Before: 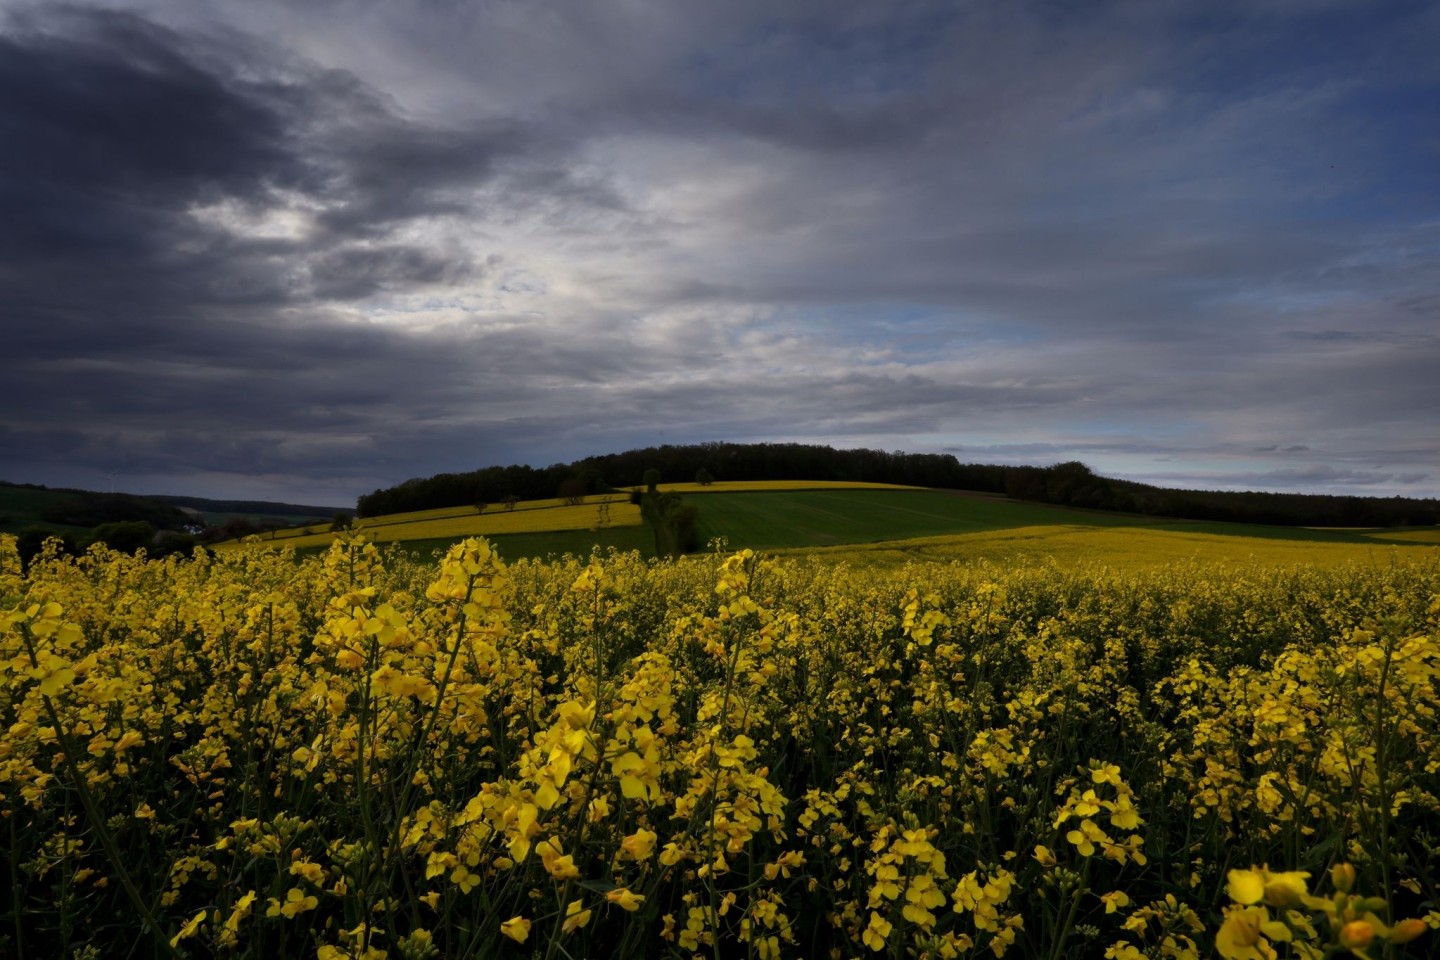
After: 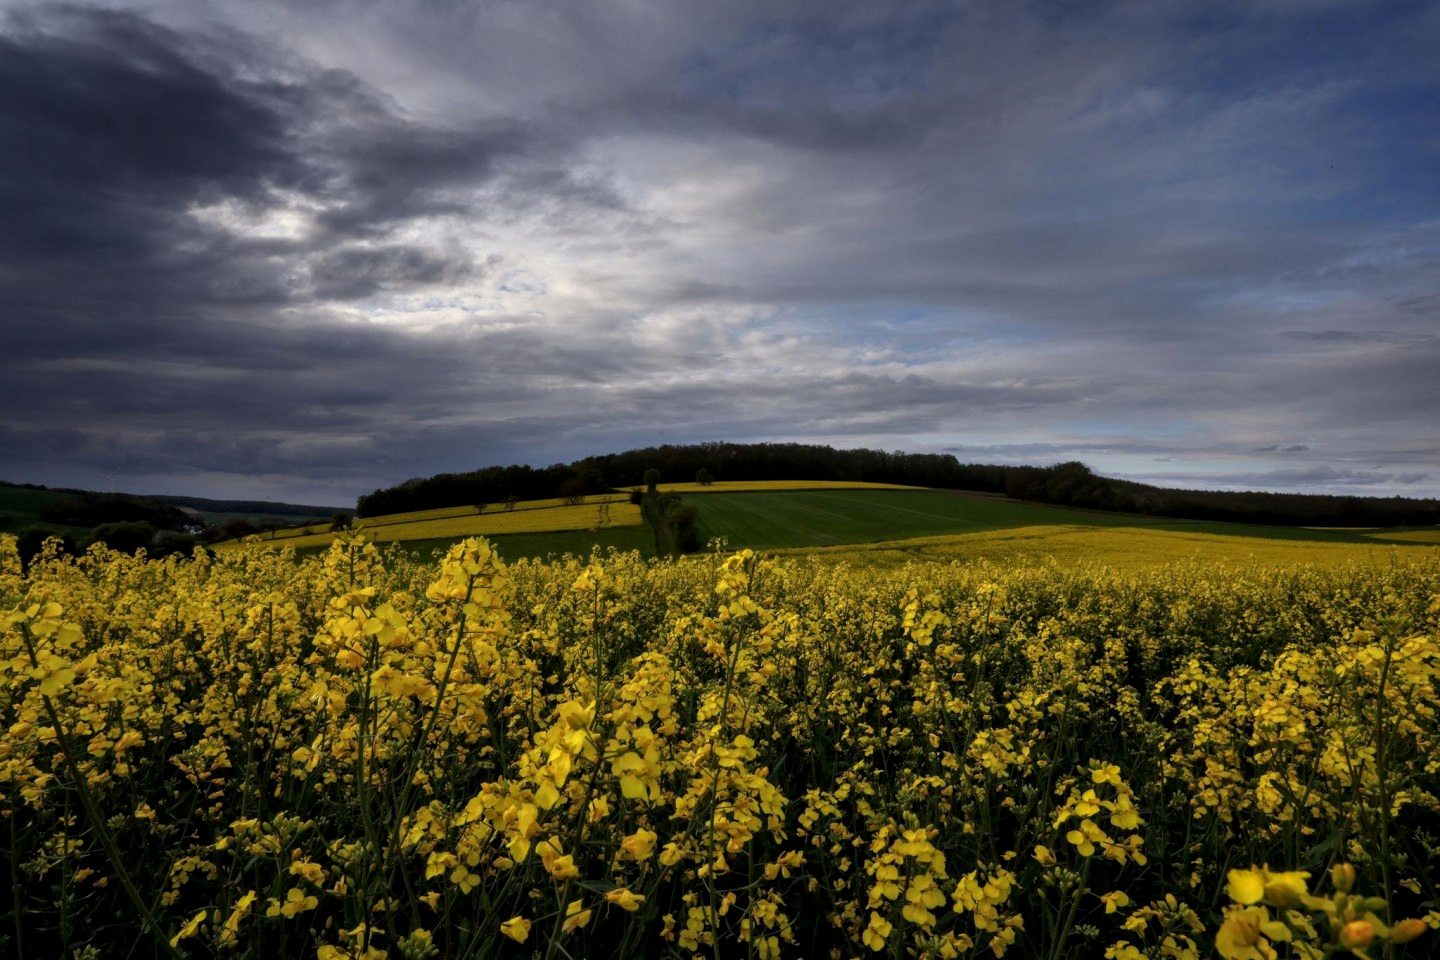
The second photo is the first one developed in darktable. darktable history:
exposure: black level correction 0, exposure 0.199 EV, compensate highlight preservation false
local contrast: on, module defaults
